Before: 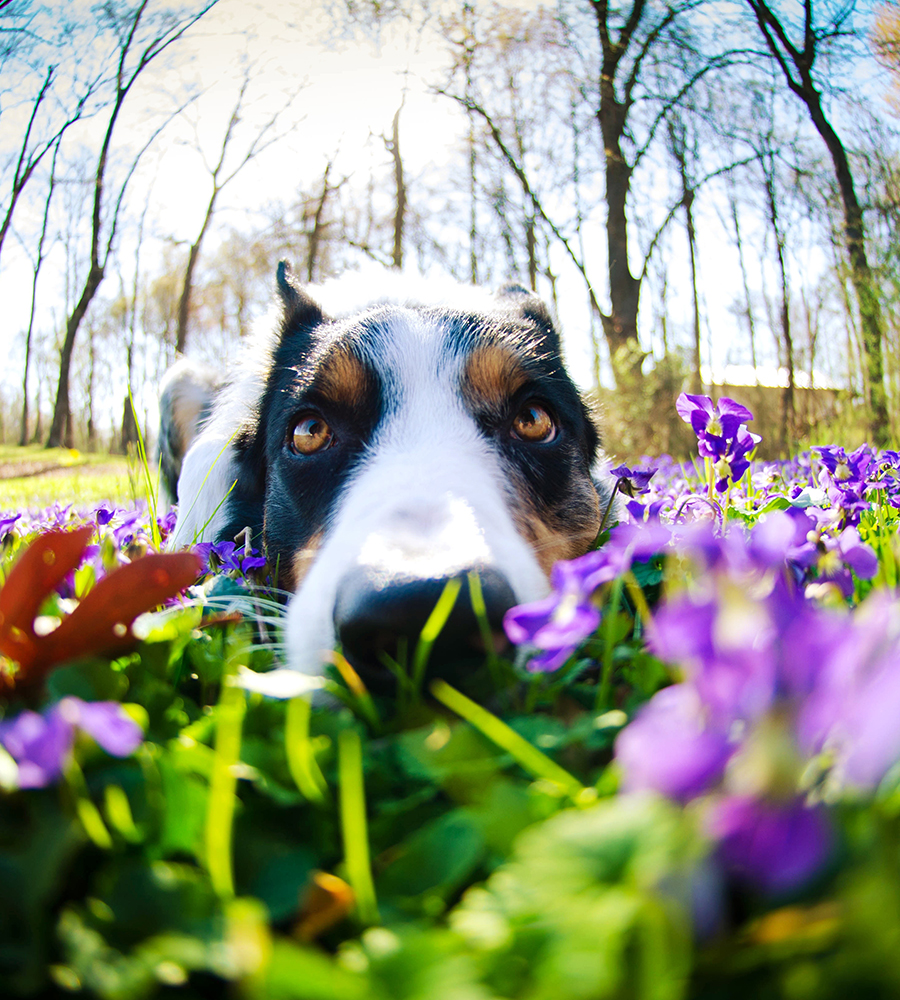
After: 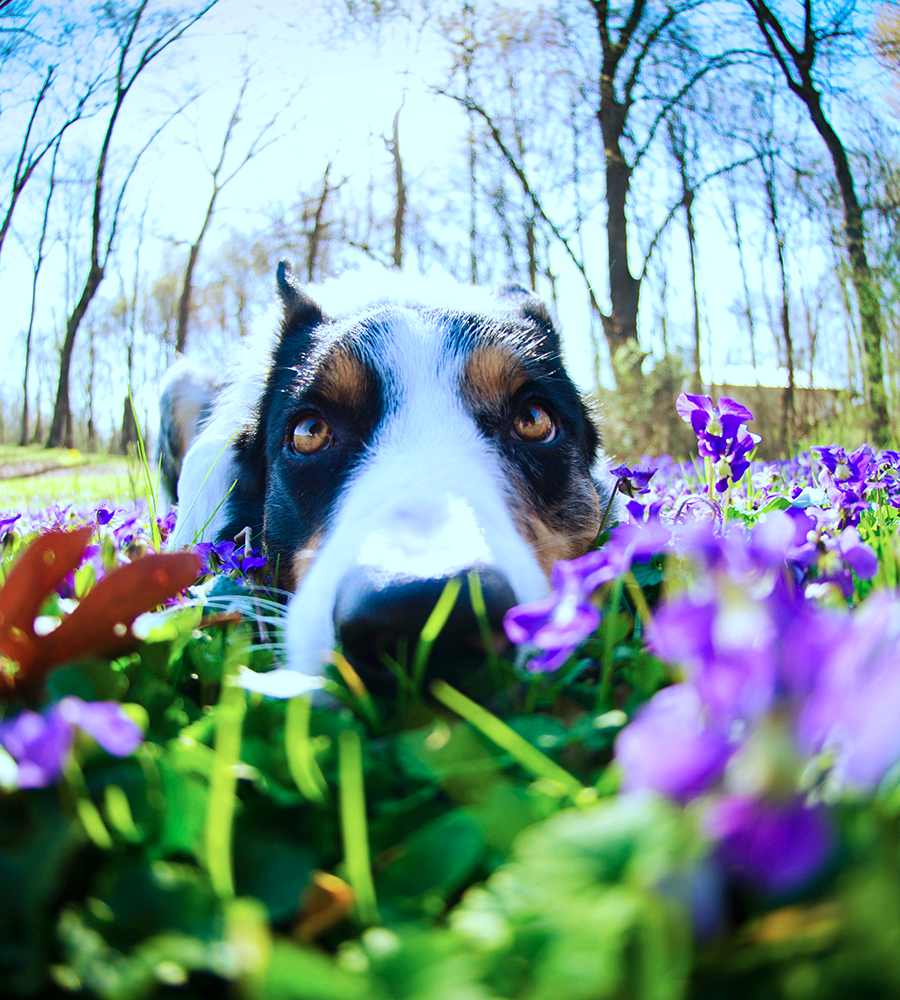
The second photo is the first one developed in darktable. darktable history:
color calibration: illuminant custom, x 0.388, y 0.387, temperature 3796.84 K
